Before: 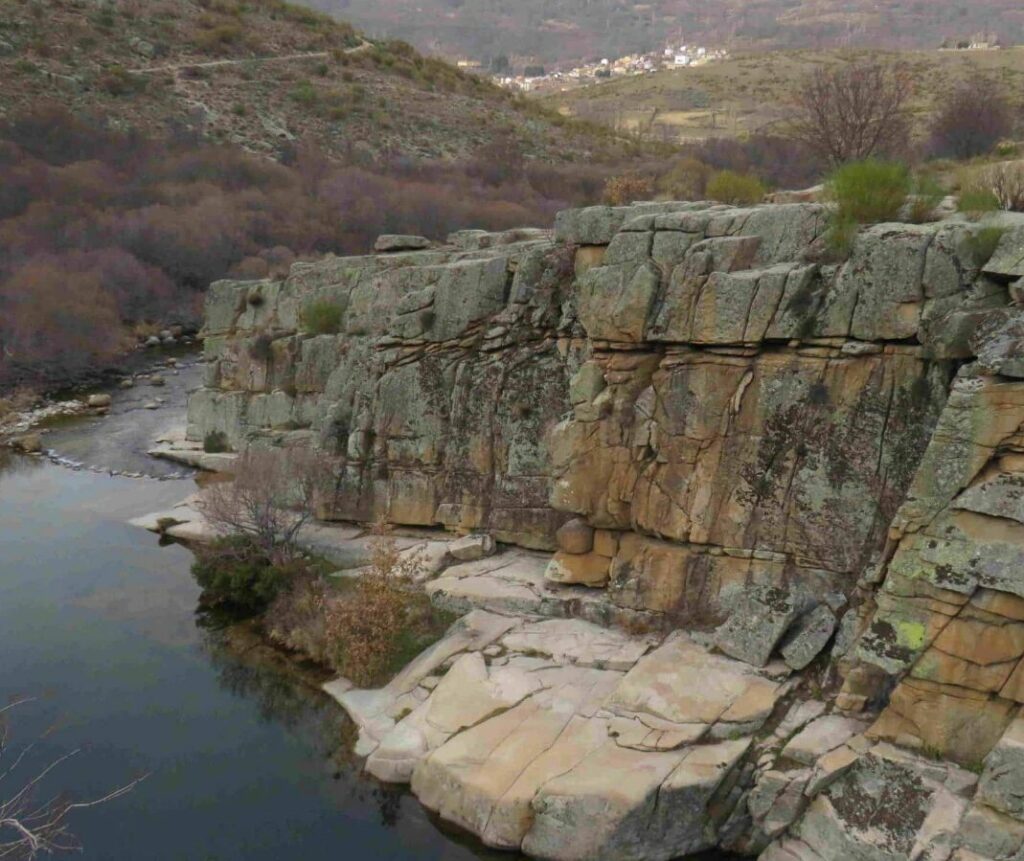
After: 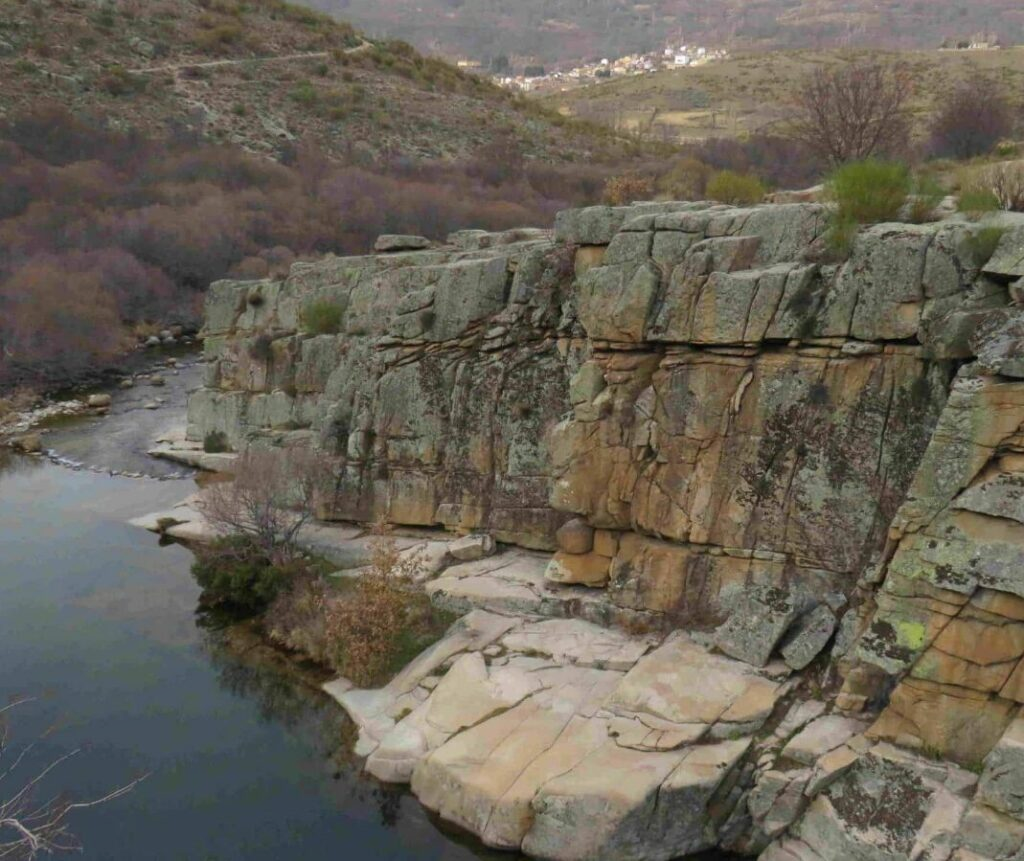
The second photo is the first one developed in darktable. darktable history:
shadows and highlights: shadows 34.12, highlights -34.83, soften with gaussian
